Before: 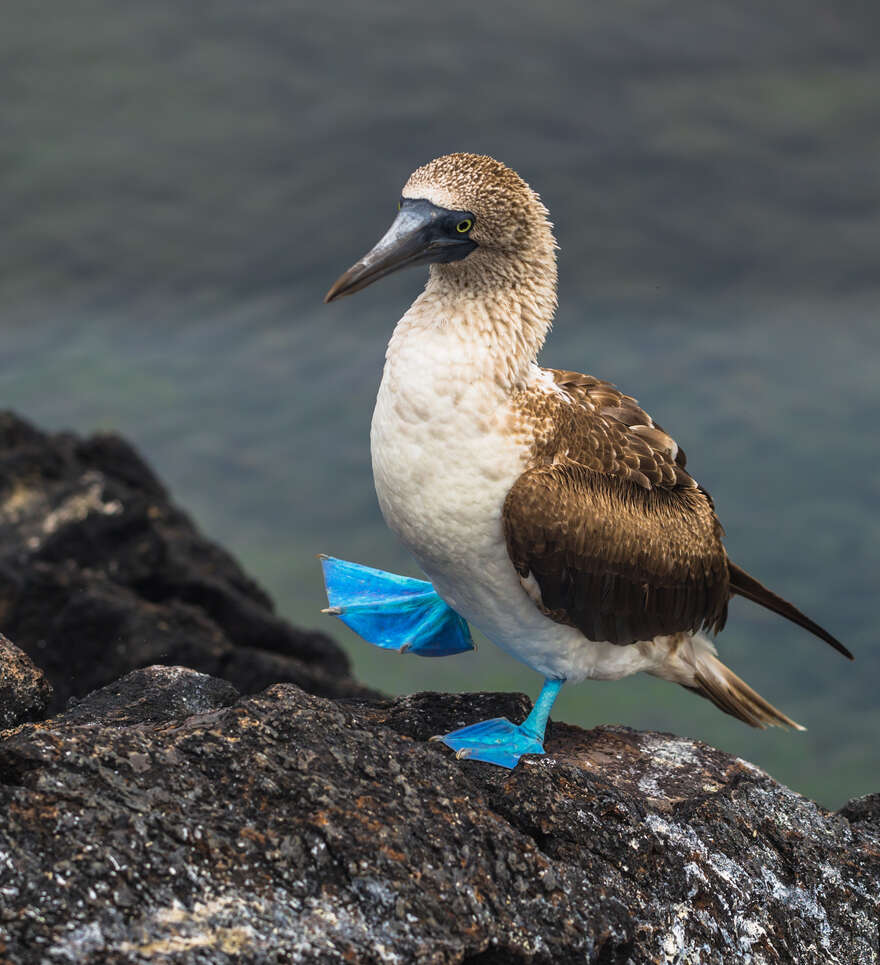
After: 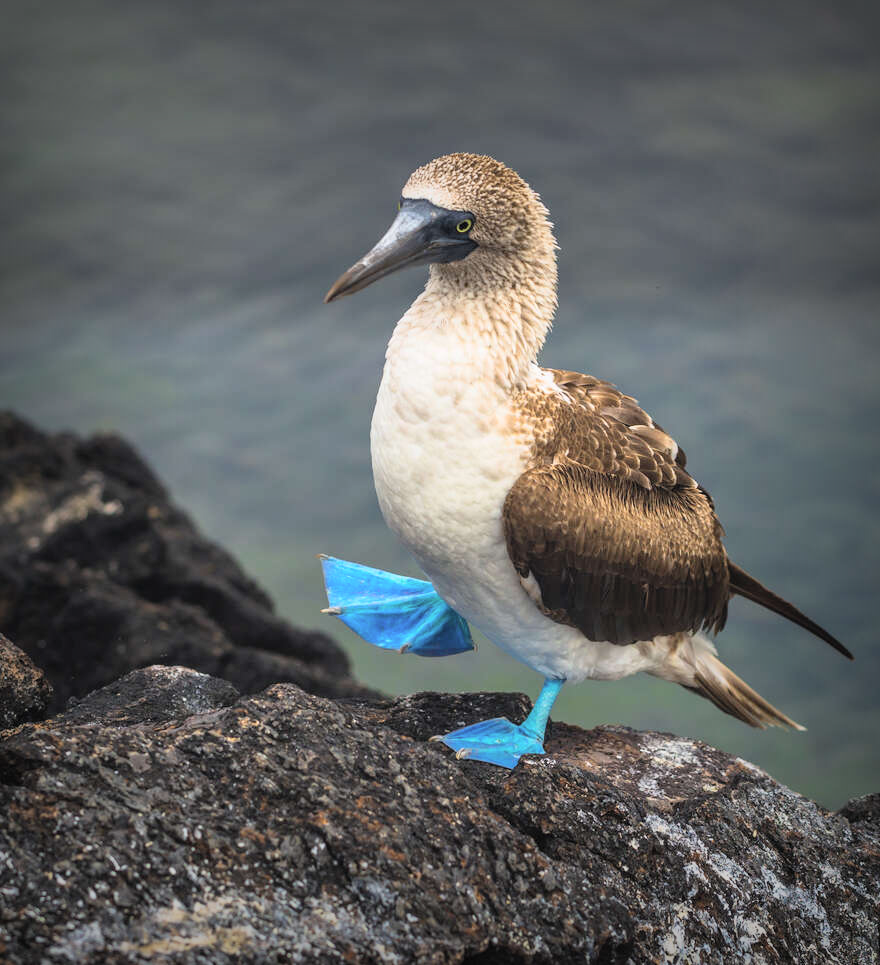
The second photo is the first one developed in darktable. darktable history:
vignetting: fall-off start 53.2%, brightness -0.594, saturation 0, automatic ratio true, width/height ratio 1.313, shape 0.22, unbound false
contrast brightness saturation: contrast 0.14, brightness 0.21
